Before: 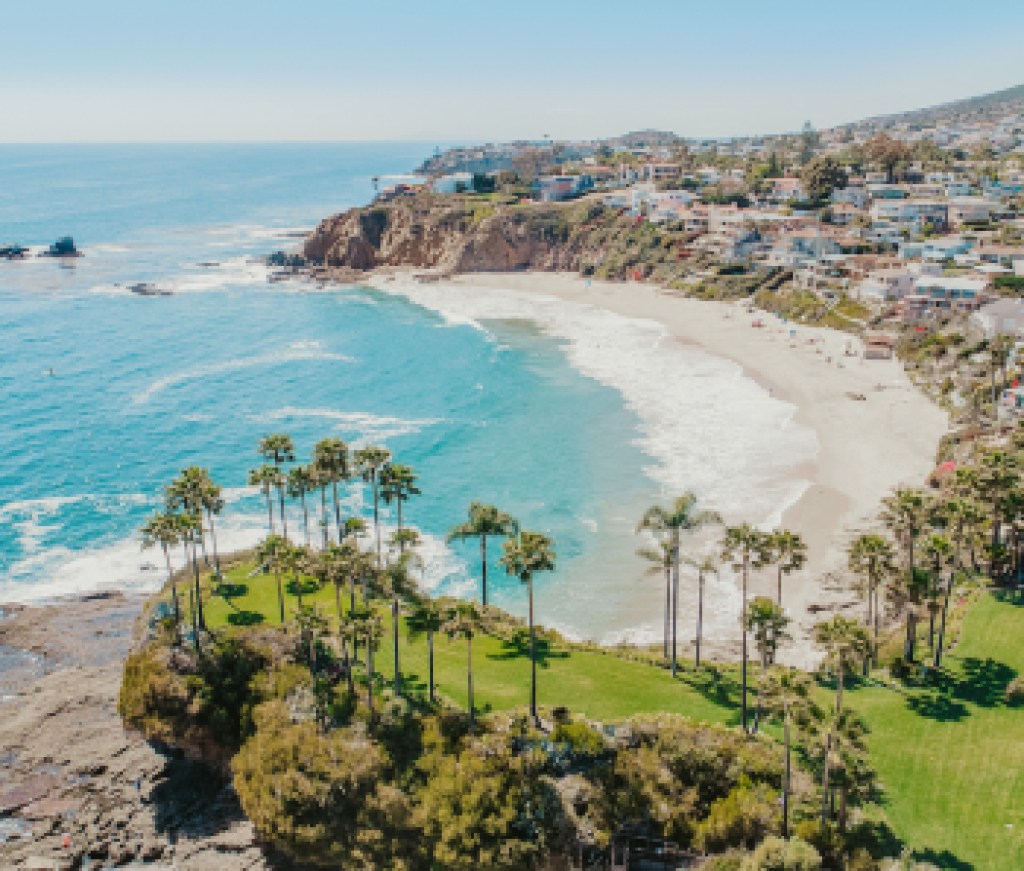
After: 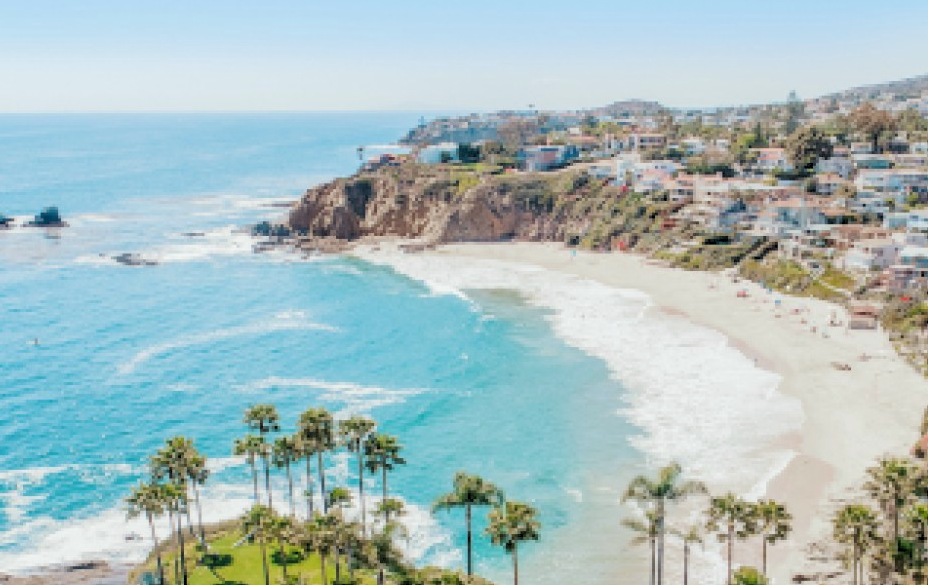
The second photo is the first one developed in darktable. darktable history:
white balance: red 0.988, blue 1.017
rgb levels: levels [[0.013, 0.434, 0.89], [0, 0.5, 1], [0, 0.5, 1]]
crop: left 1.509%, top 3.452%, right 7.696%, bottom 28.452%
